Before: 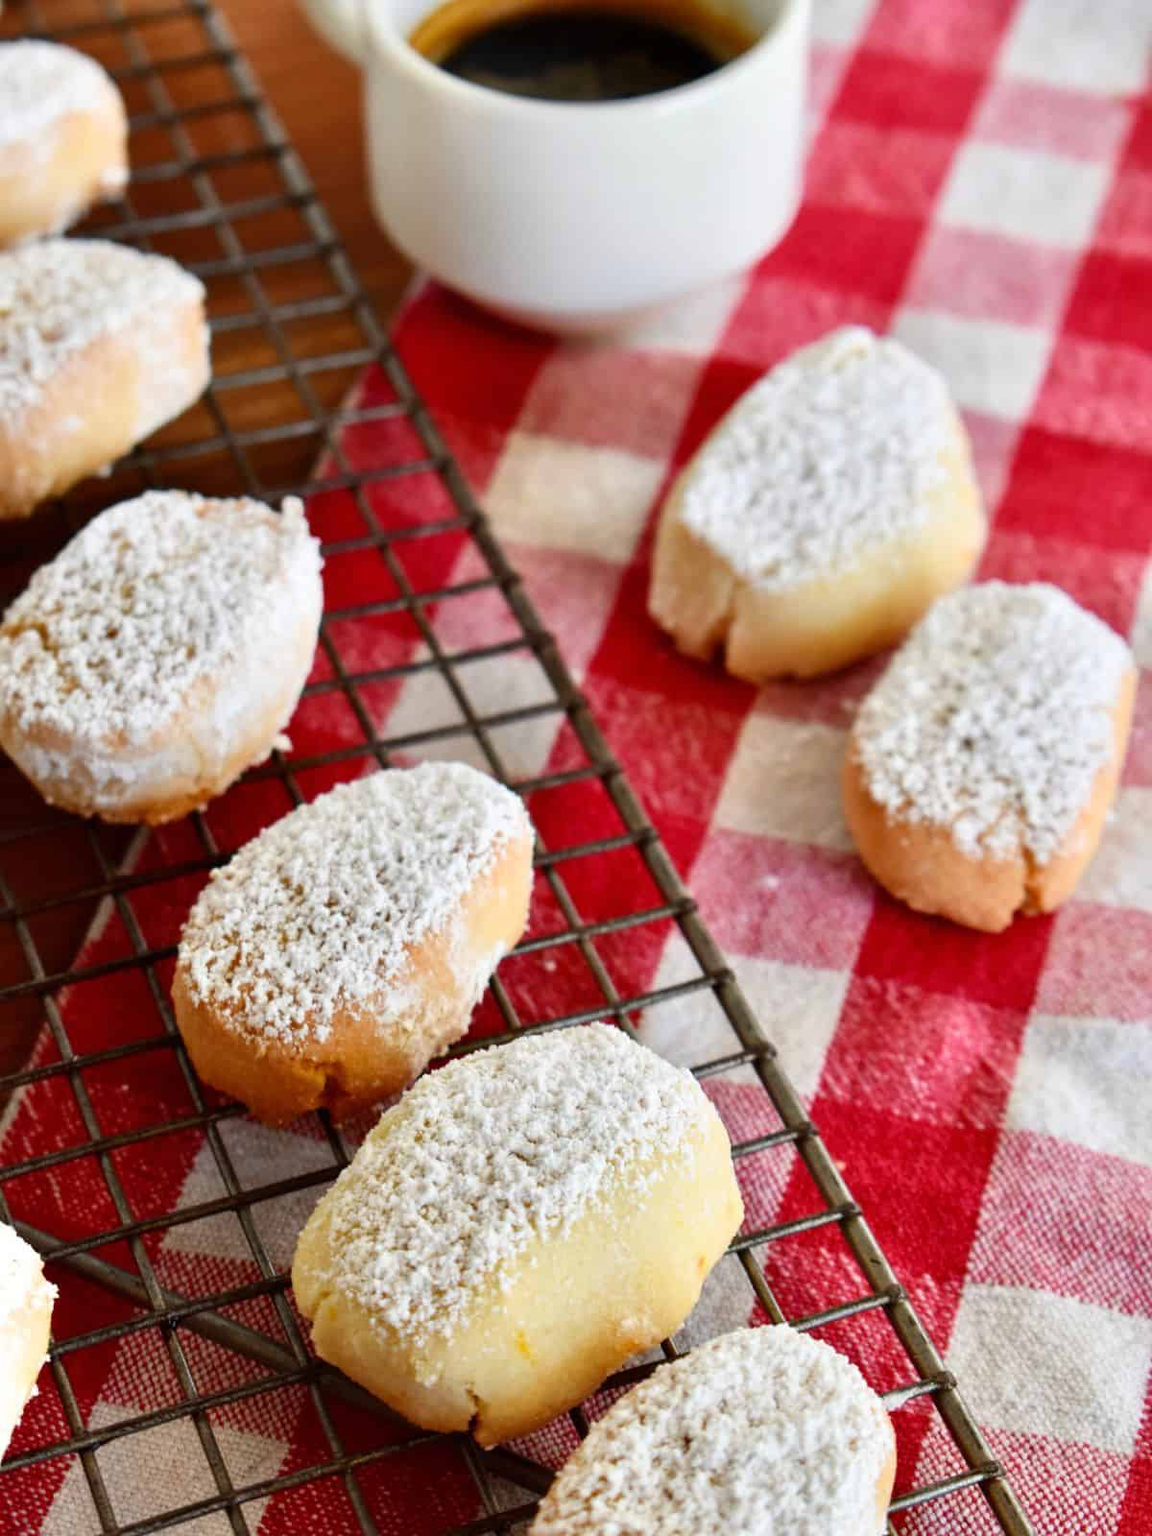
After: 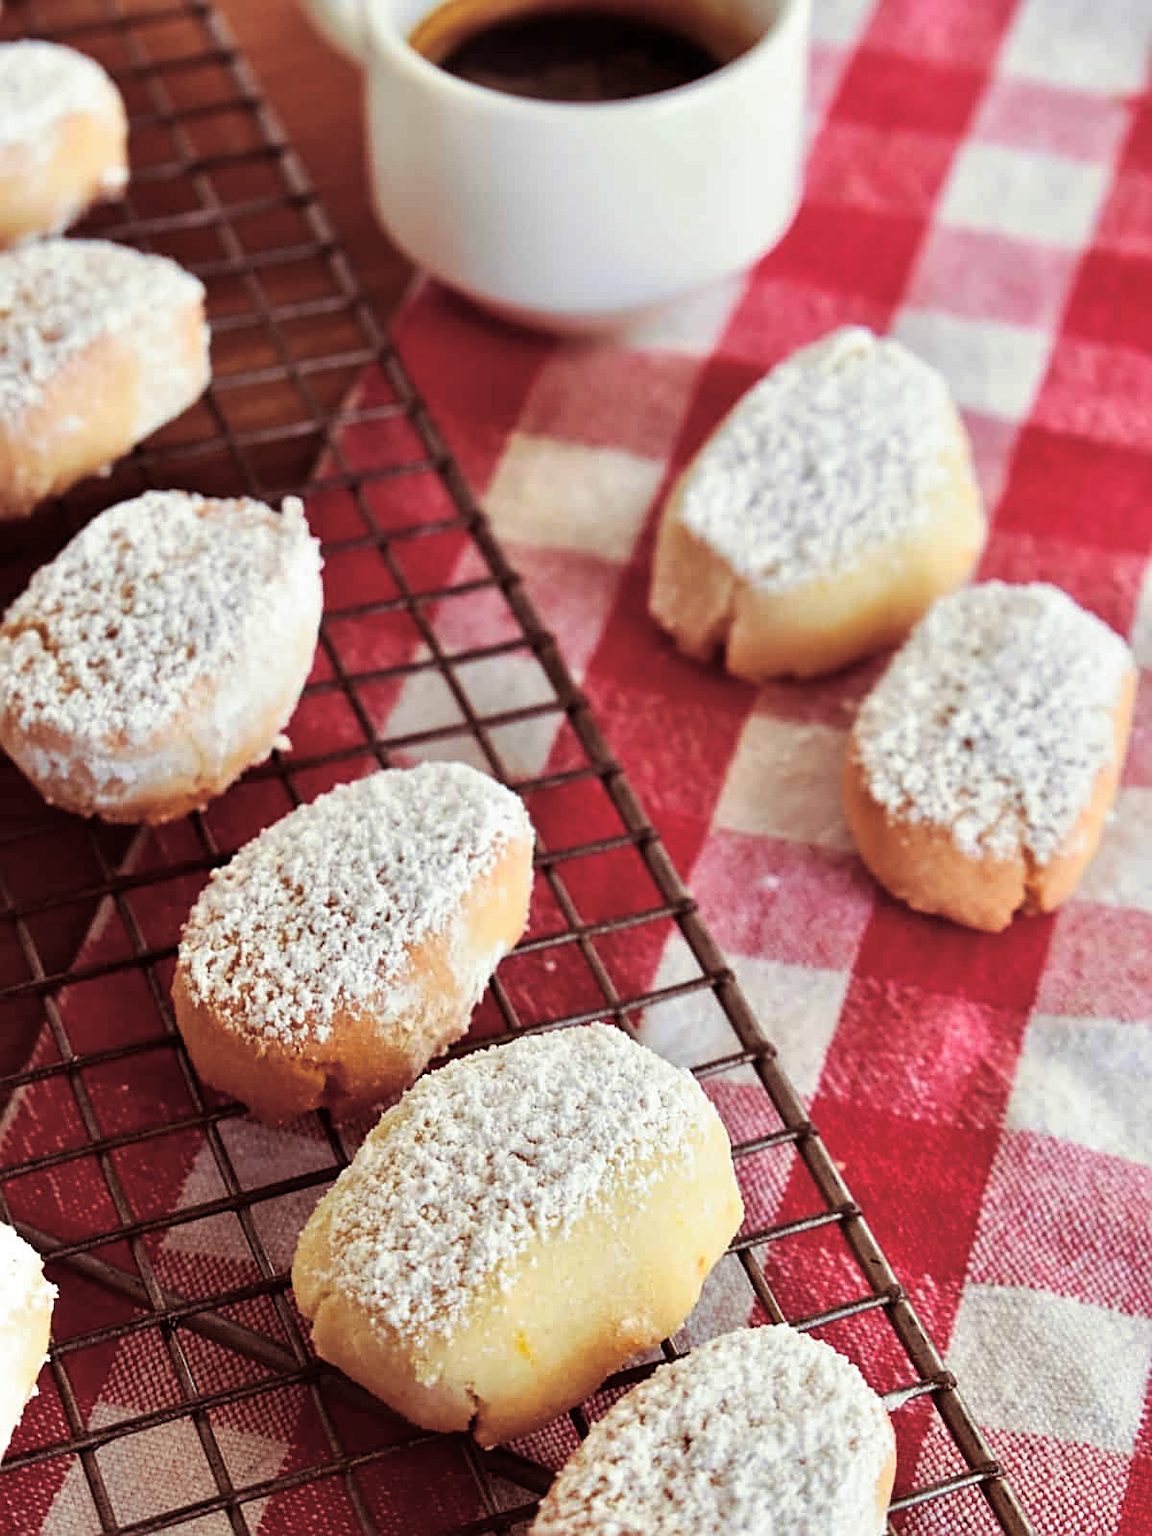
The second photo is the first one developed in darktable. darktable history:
sharpen: on, module defaults
split-toning: on, module defaults
